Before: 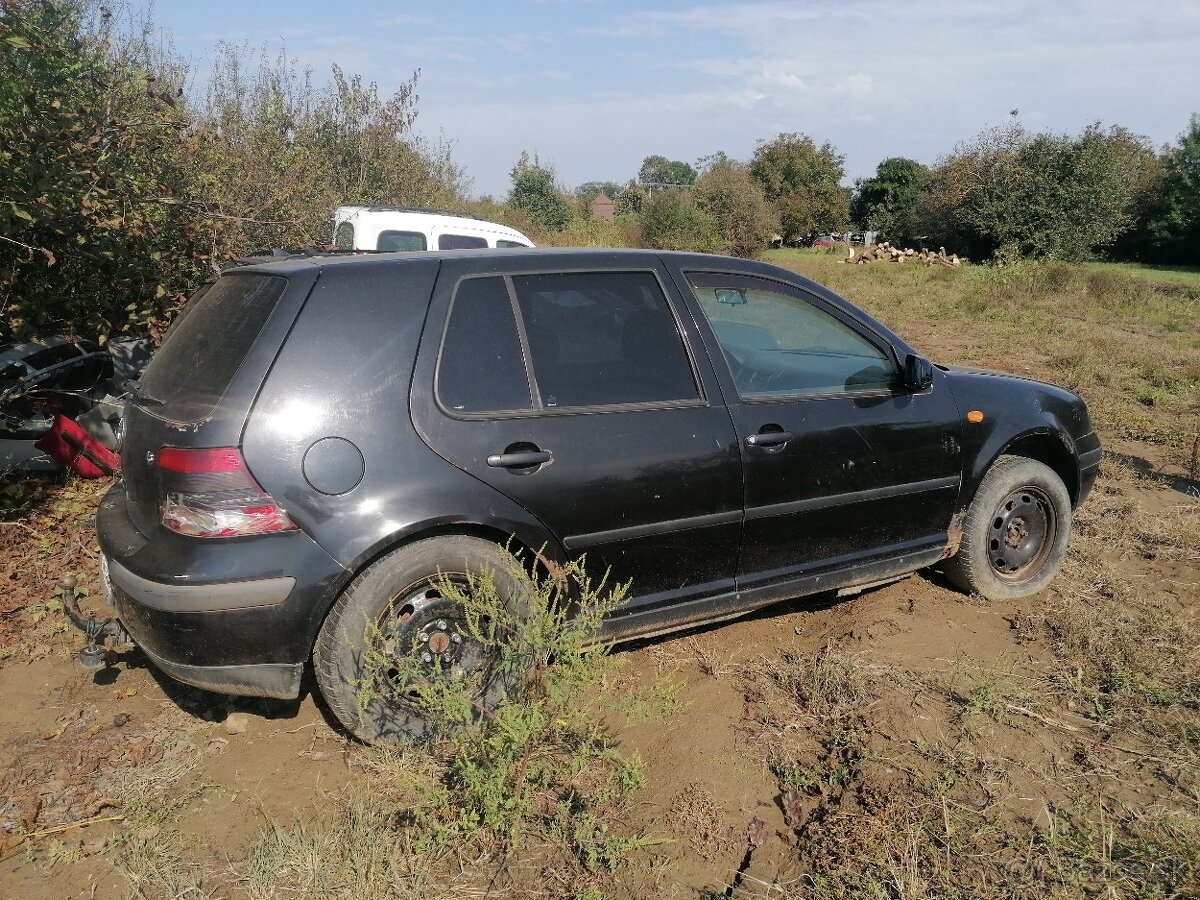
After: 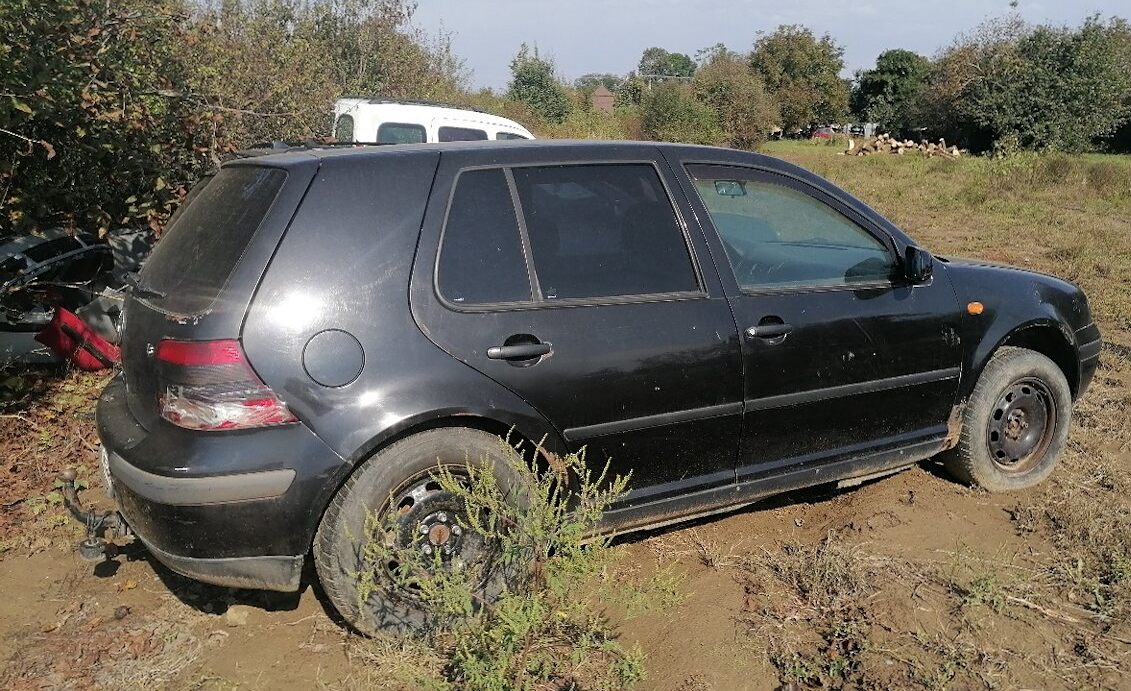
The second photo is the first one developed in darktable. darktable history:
crop and rotate: angle 0.071°, top 12.044%, right 5.568%, bottom 11.045%
sharpen: amount 0.202
